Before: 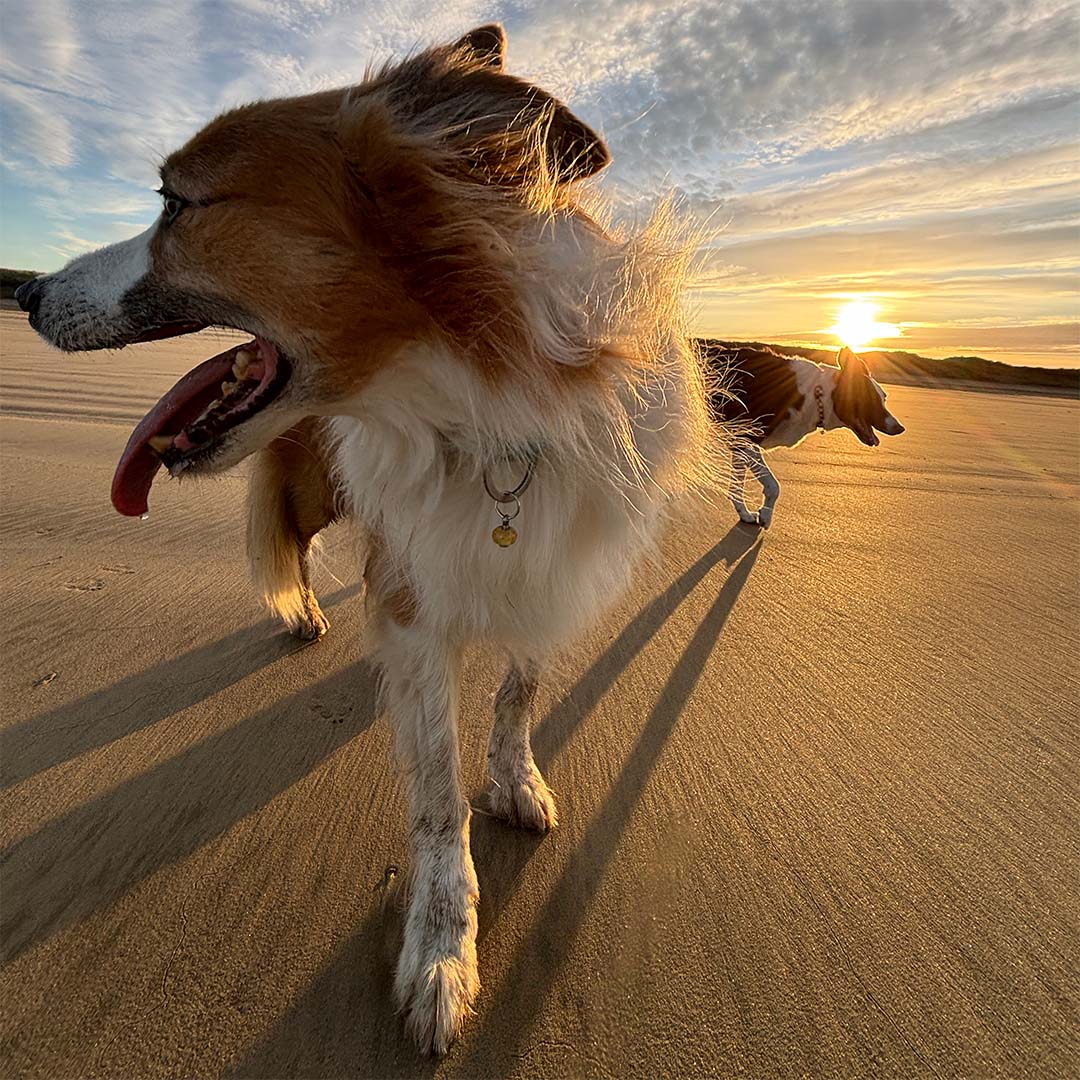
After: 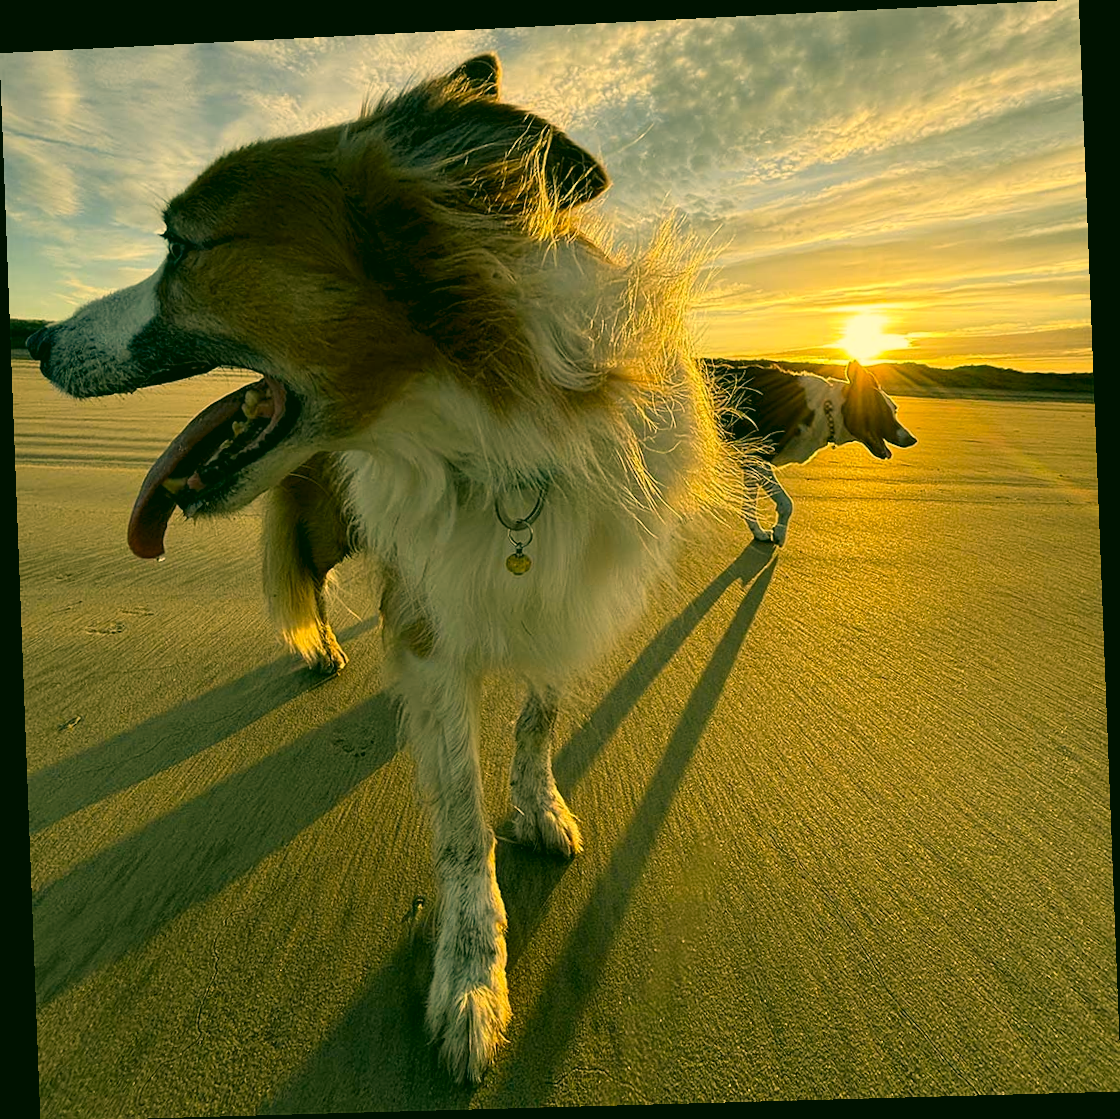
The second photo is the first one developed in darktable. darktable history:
crop: bottom 0.071%
rotate and perspective: rotation -2.22°, lens shift (horizontal) -0.022, automatic cropping off
color correction: highlights a* 5.62, highlights b* 33.57, shadows a* -25.86, shadows b* 4.02
